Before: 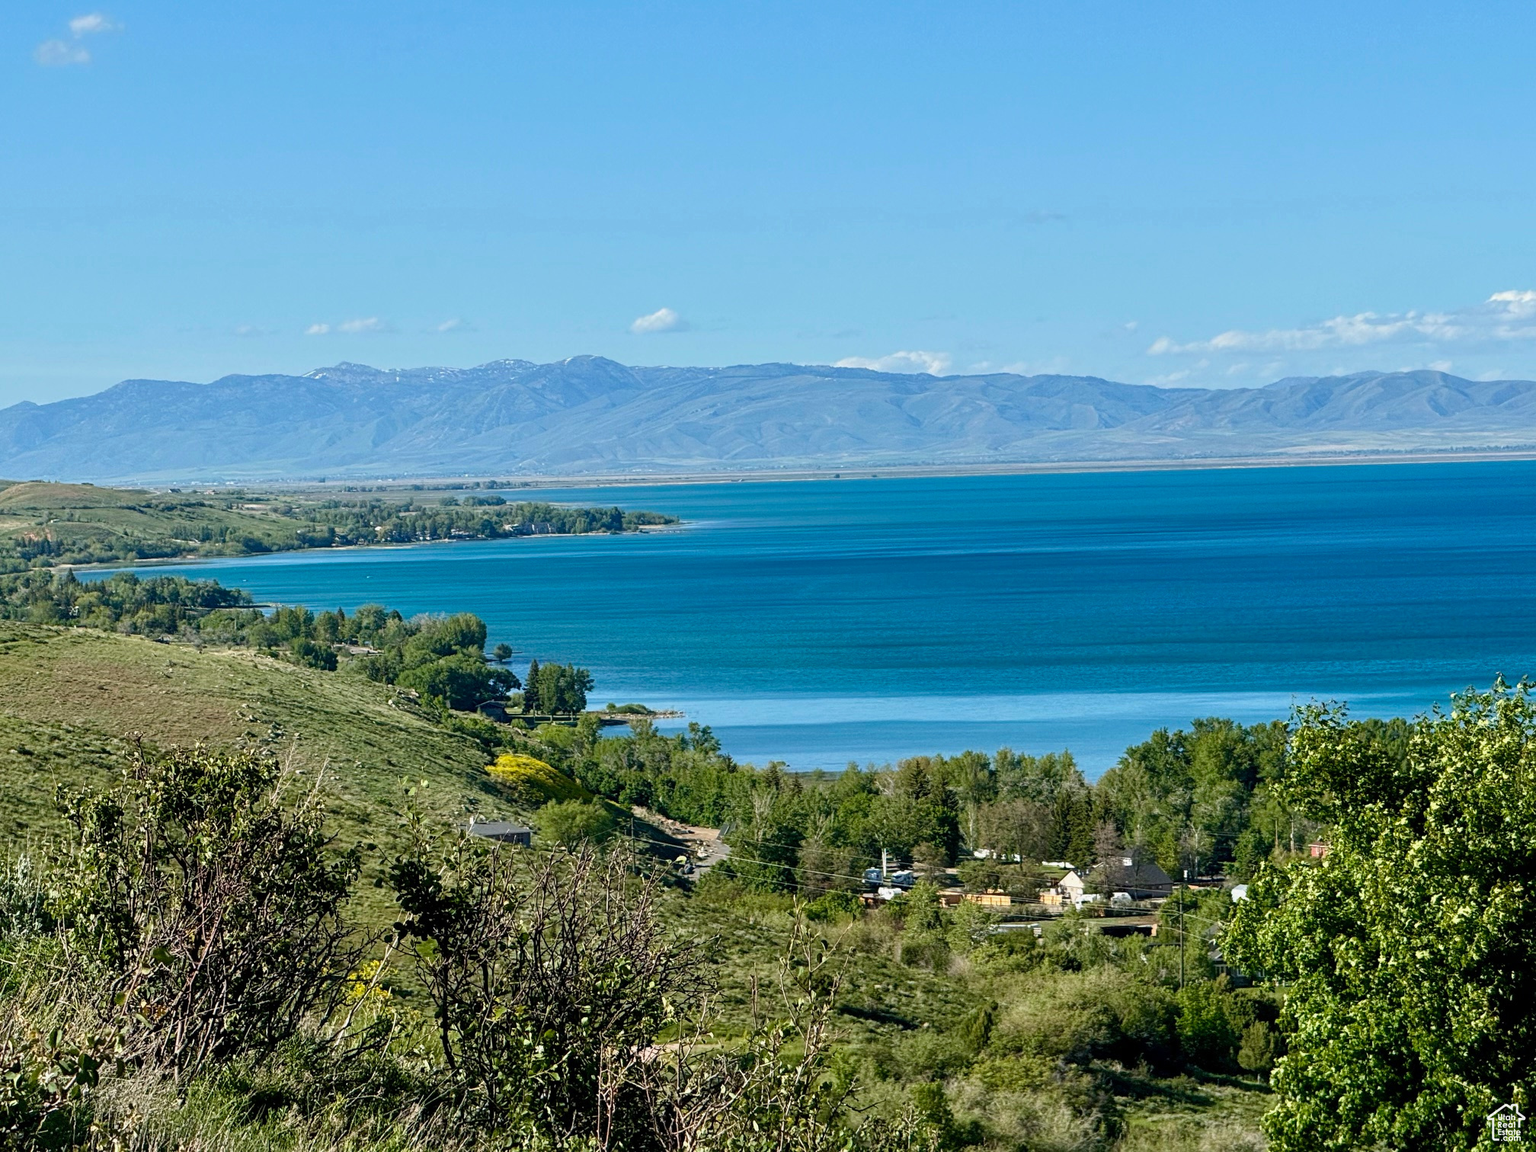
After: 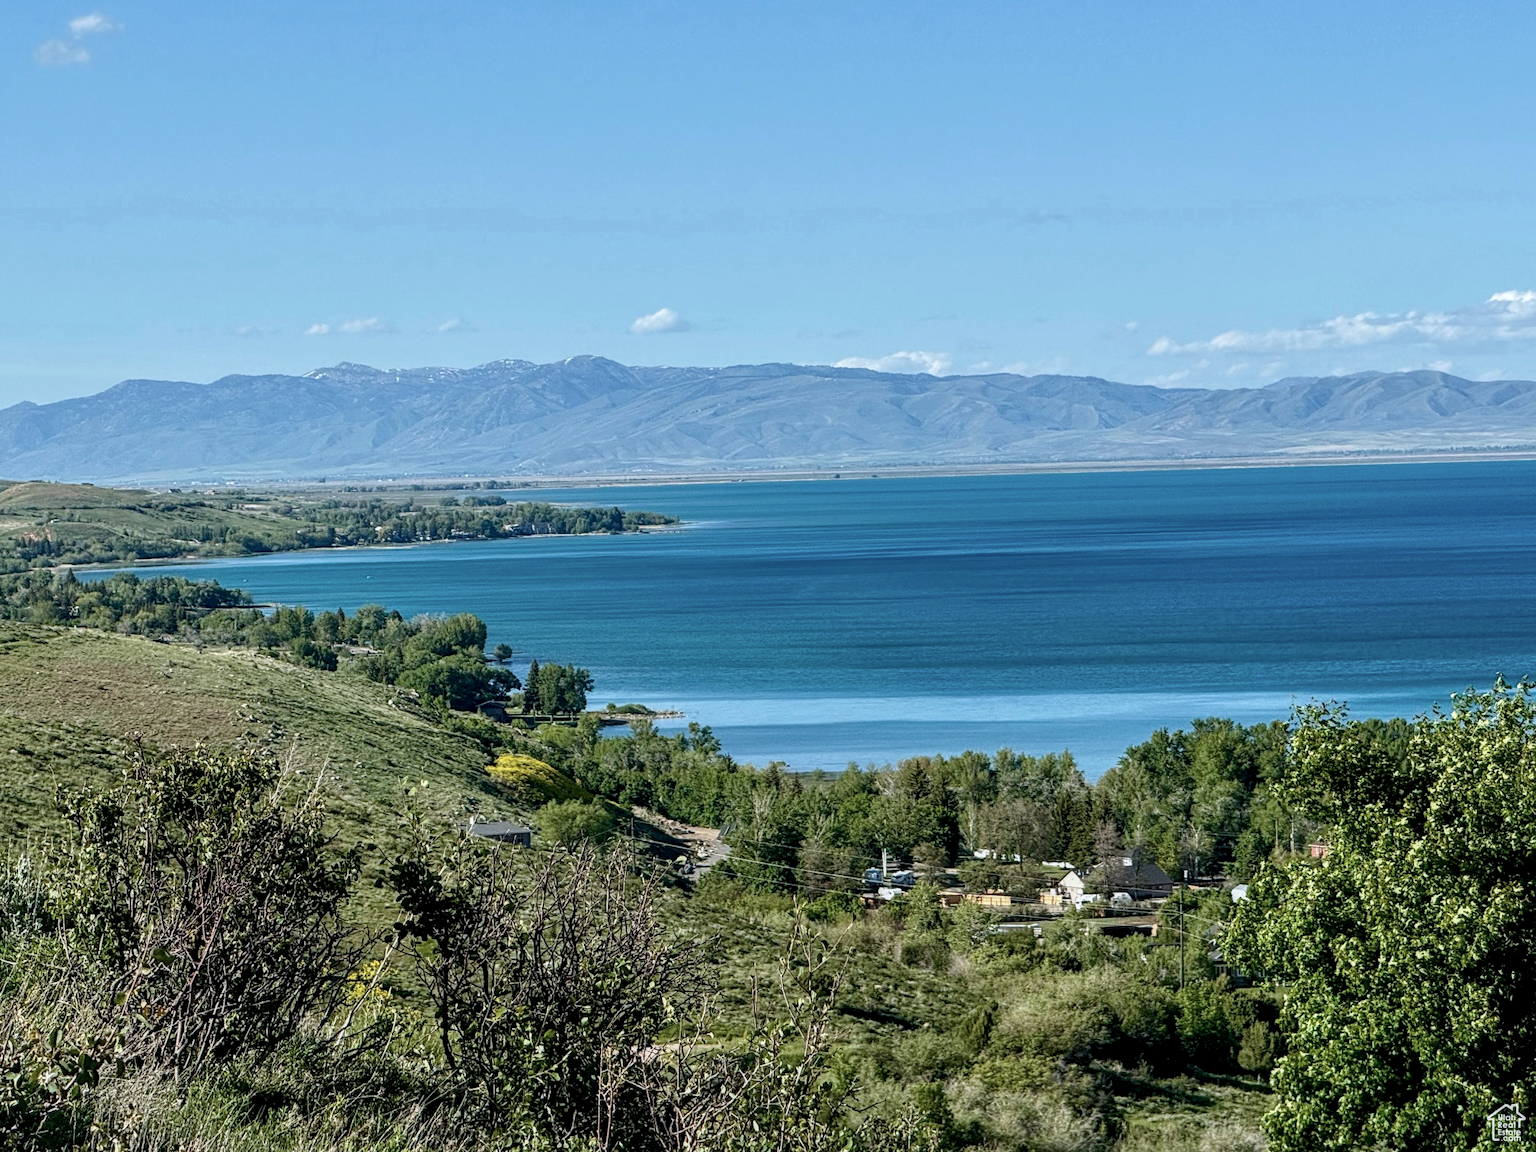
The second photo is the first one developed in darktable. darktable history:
local contrast: on, module defaults
color calibration: gray › normalize channels true, x 0.356, y 0.367, temperature 4713.85 K, gamut compression 0.009
color correction: highlights b* 0.05, saturation 0.795
